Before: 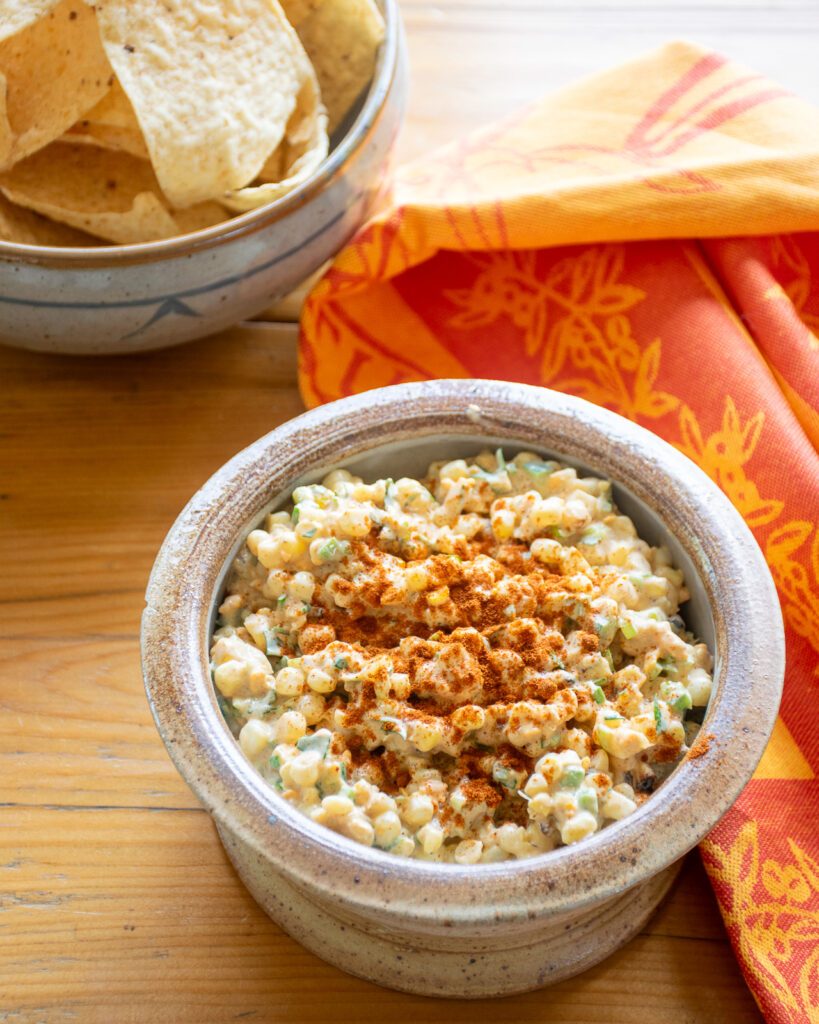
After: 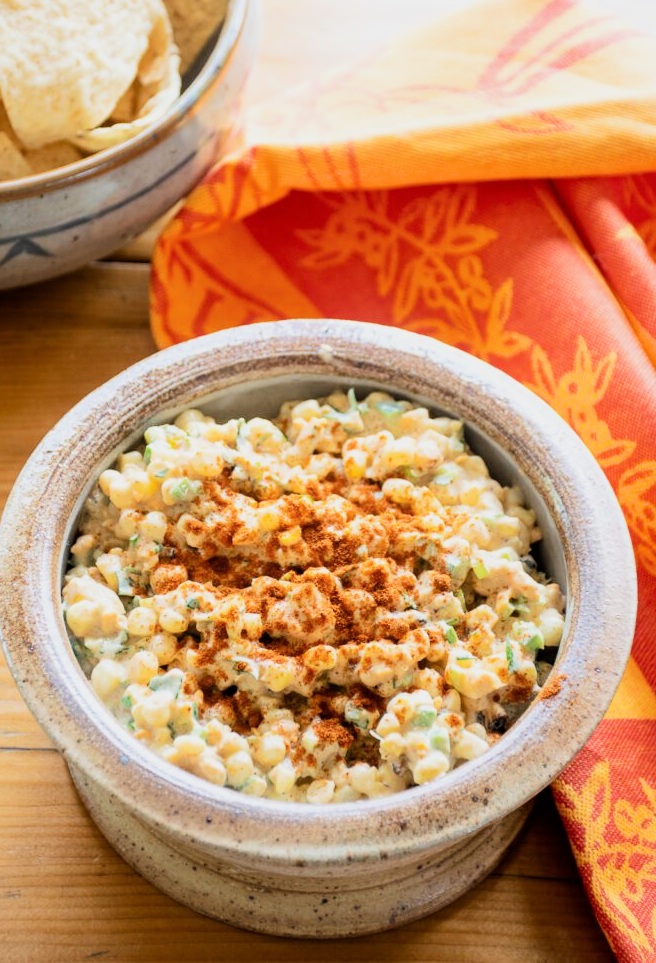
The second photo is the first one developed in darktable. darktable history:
crop and rotate: left 18.093%, top 5.918%, right 1.726%
exposure: exposure 0.2 EV, compensate highlight preservation false
tone equalizer: edges refinement/feathering 500, mask exposure compensation -1.57 EV, preserve details no
filmic rgb: black relative exposure -7.99 EV, white relative exposure 4.02 EV, hardness 4.19, contrast 1.366
